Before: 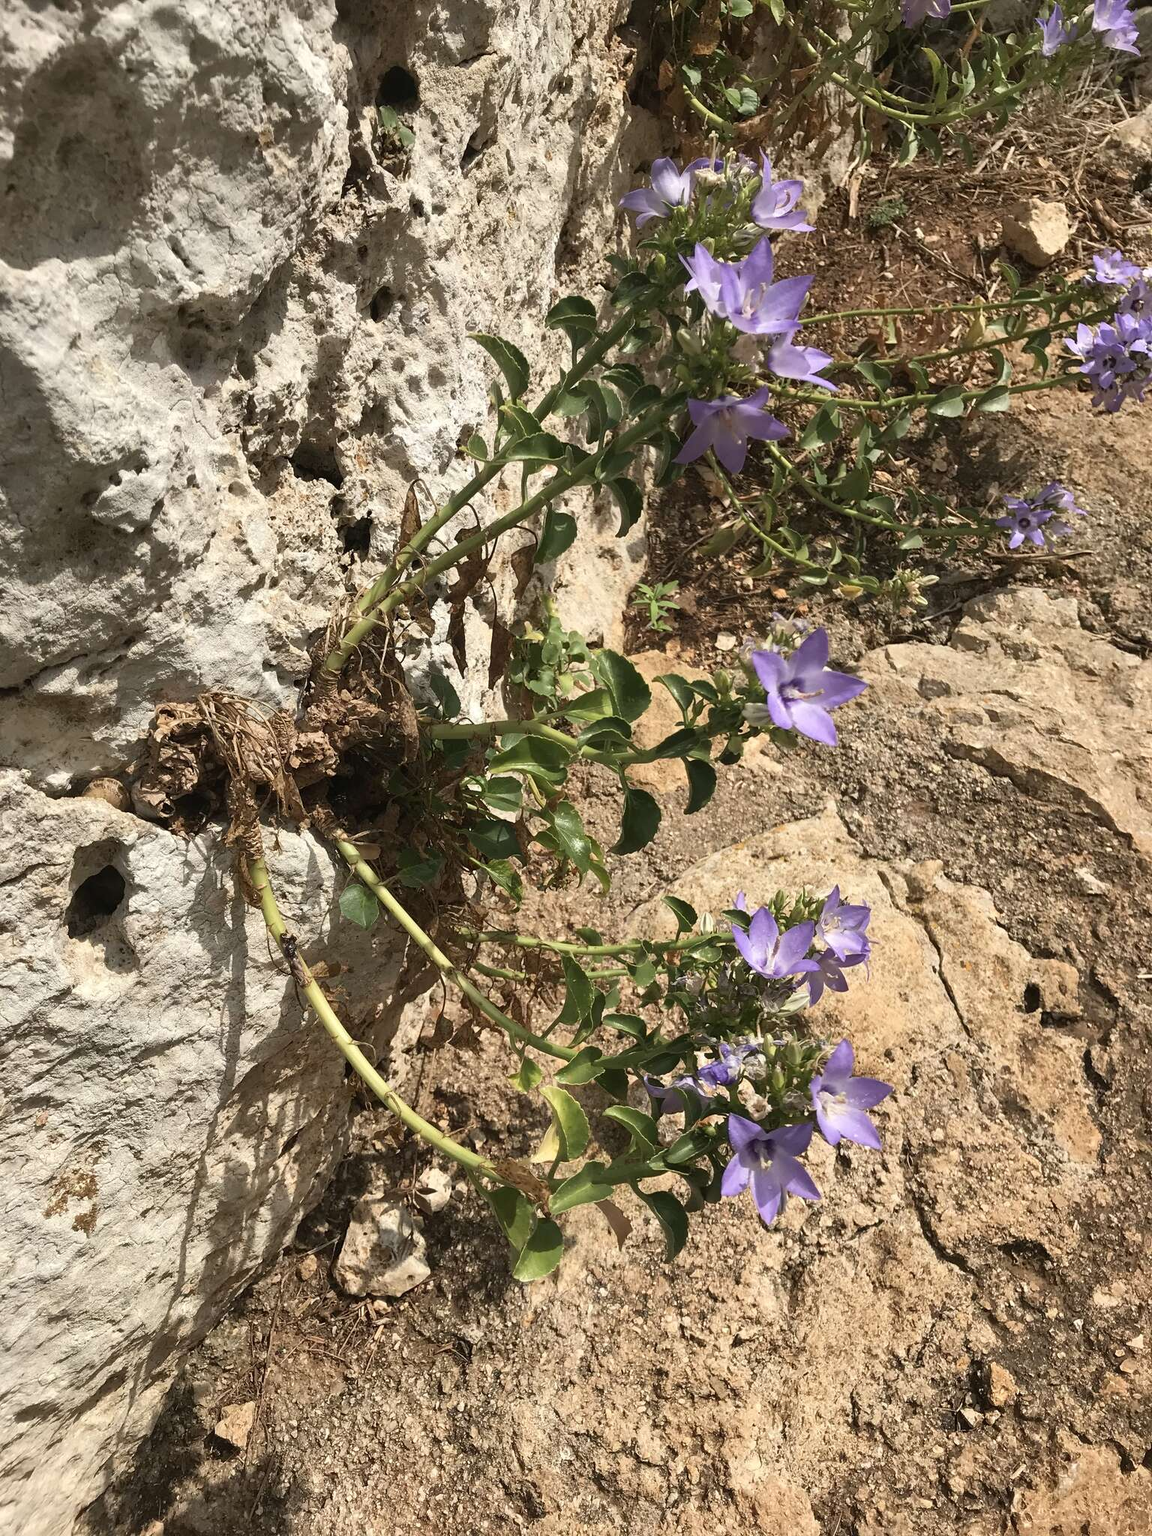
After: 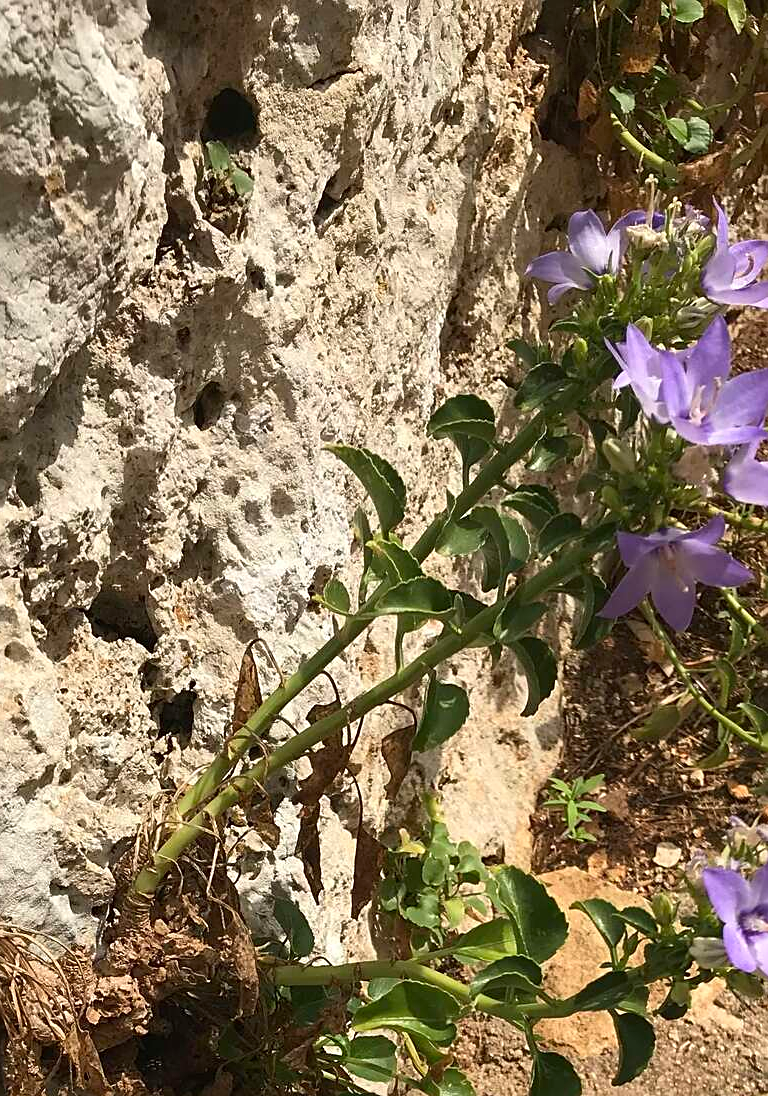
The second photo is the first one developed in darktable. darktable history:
exposure: compensate highlight preservation false
contrast brightness saturation: contrast 0.04, saturation 0.16
sharpen: on, module defaults
crop: left 19.556%, right 30.401%, bottom 46.458%
